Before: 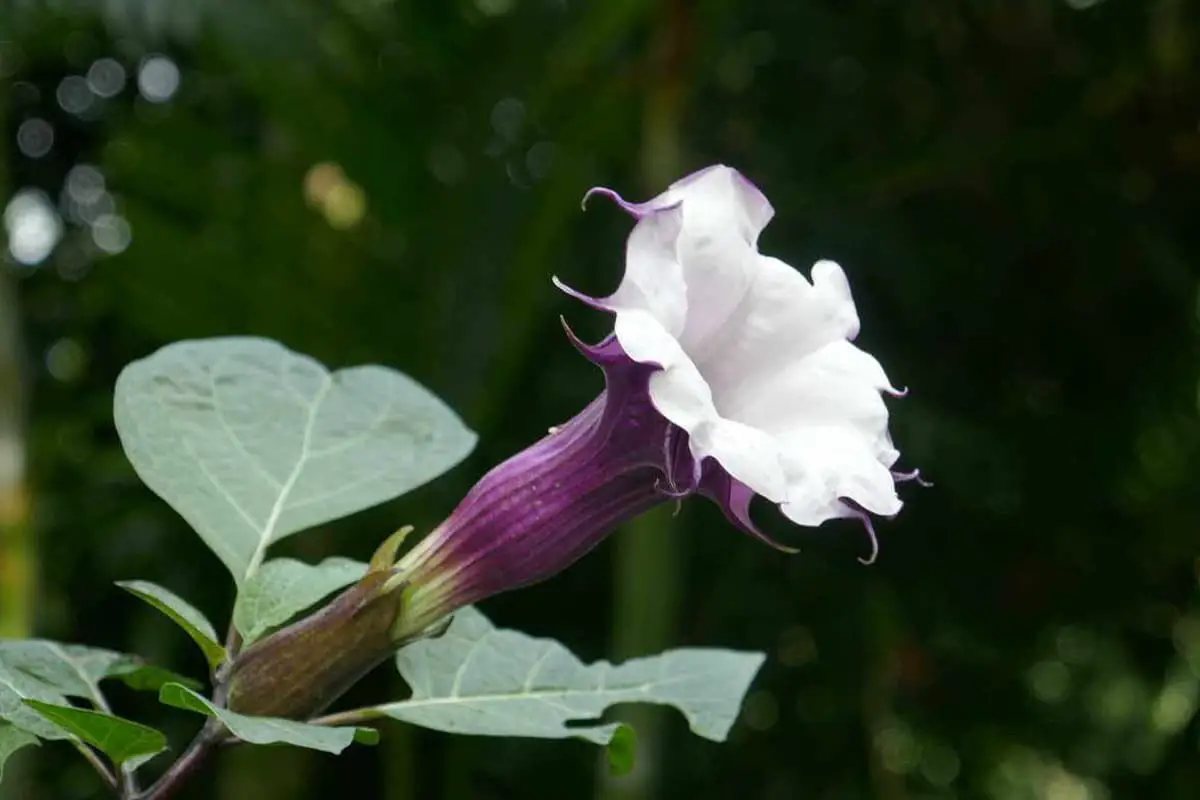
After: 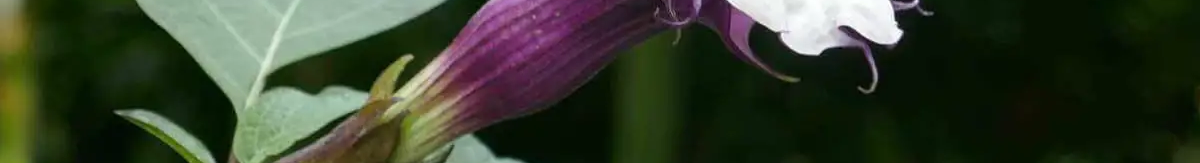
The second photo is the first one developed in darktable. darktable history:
crop and rotate: top 58.963%, bottom 20.589%
